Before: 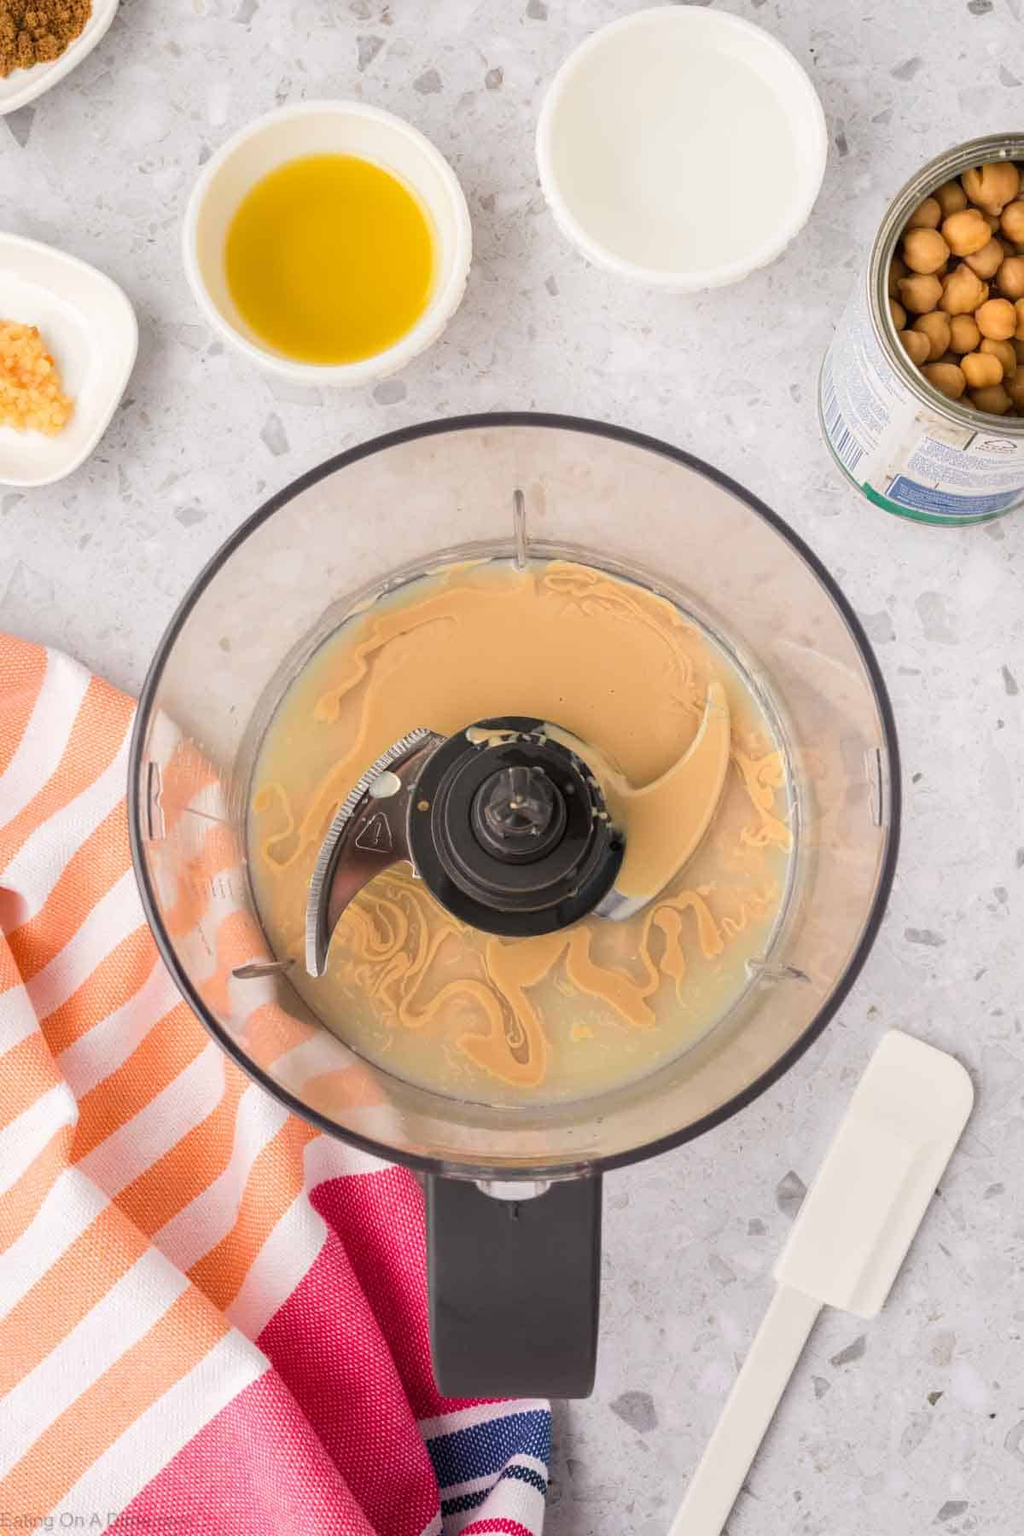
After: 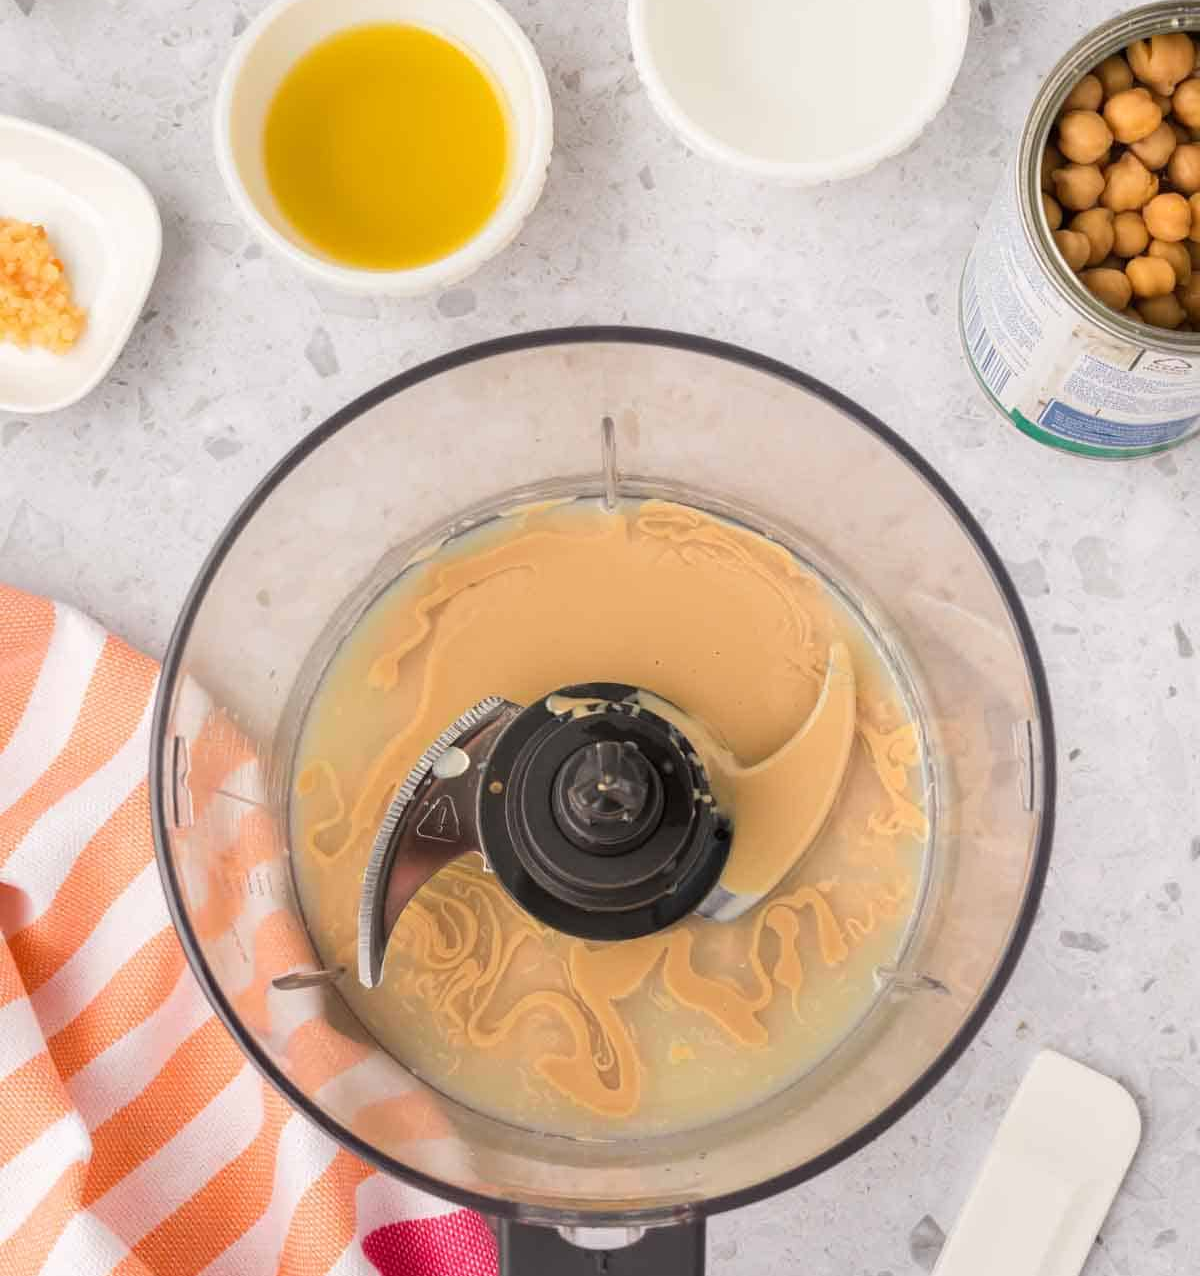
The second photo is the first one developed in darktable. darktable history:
crop and rotate: top 8.76%, bottom 20.312%
